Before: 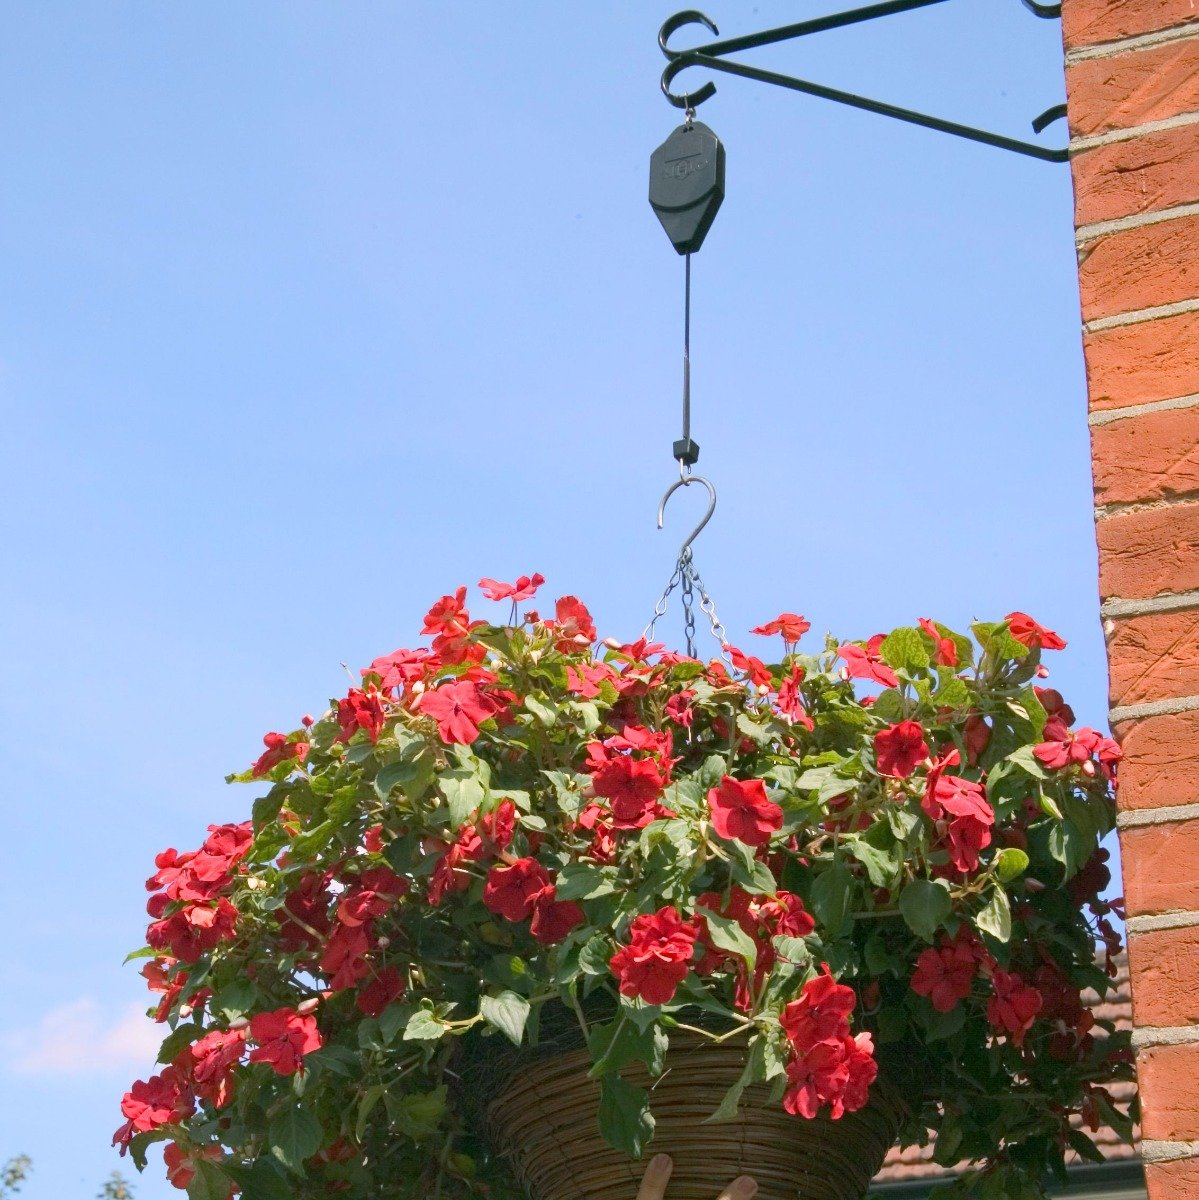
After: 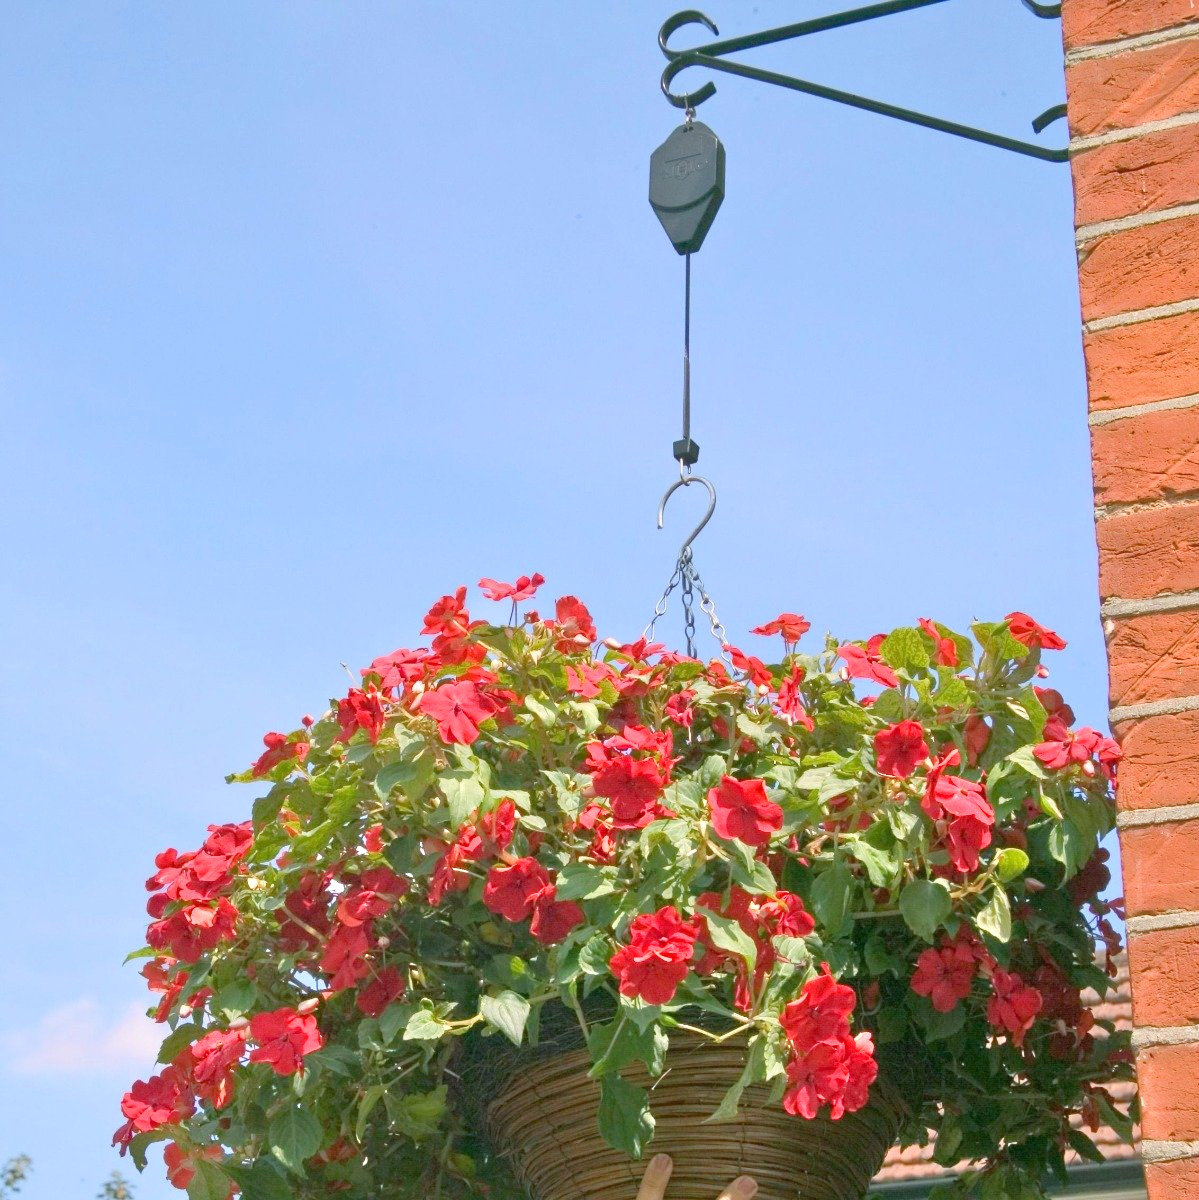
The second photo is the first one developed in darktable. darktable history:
rgb curve: curves: ch0 [(0, 0) (0.093, 0.159) (0.241, 0.265) (0.414, 0.42) (1, 1)], compensate middle gray true, preserve colors basic power
tone equalizer: -7 EV 0.15 EV, -6 EV 0.6 EV, -5 EV 1.15 EV, -4 EV 1.33 EV, -3 EV 1.15 EV, -2 EV 0.6 EV, -1 EV 0.15 EV, mask exposure compensation -0.5 EV
